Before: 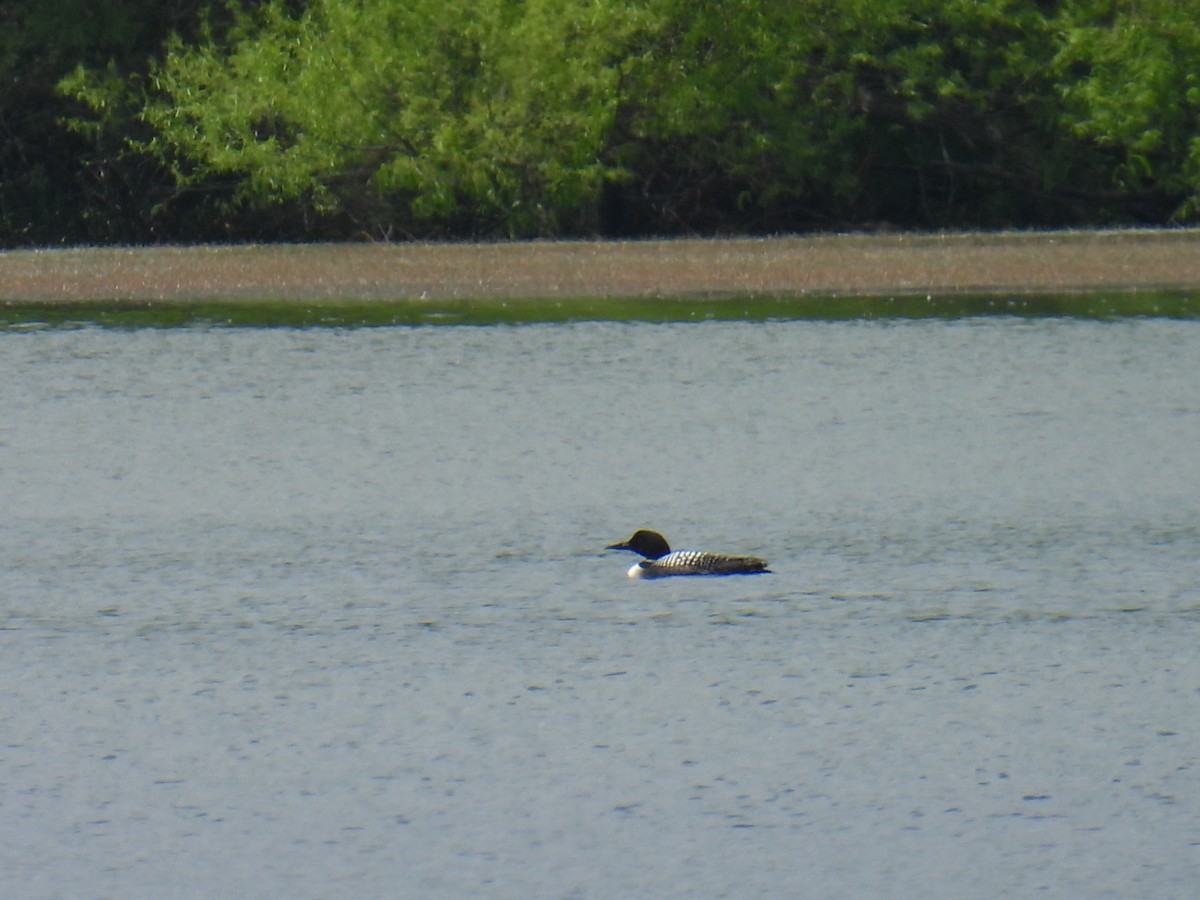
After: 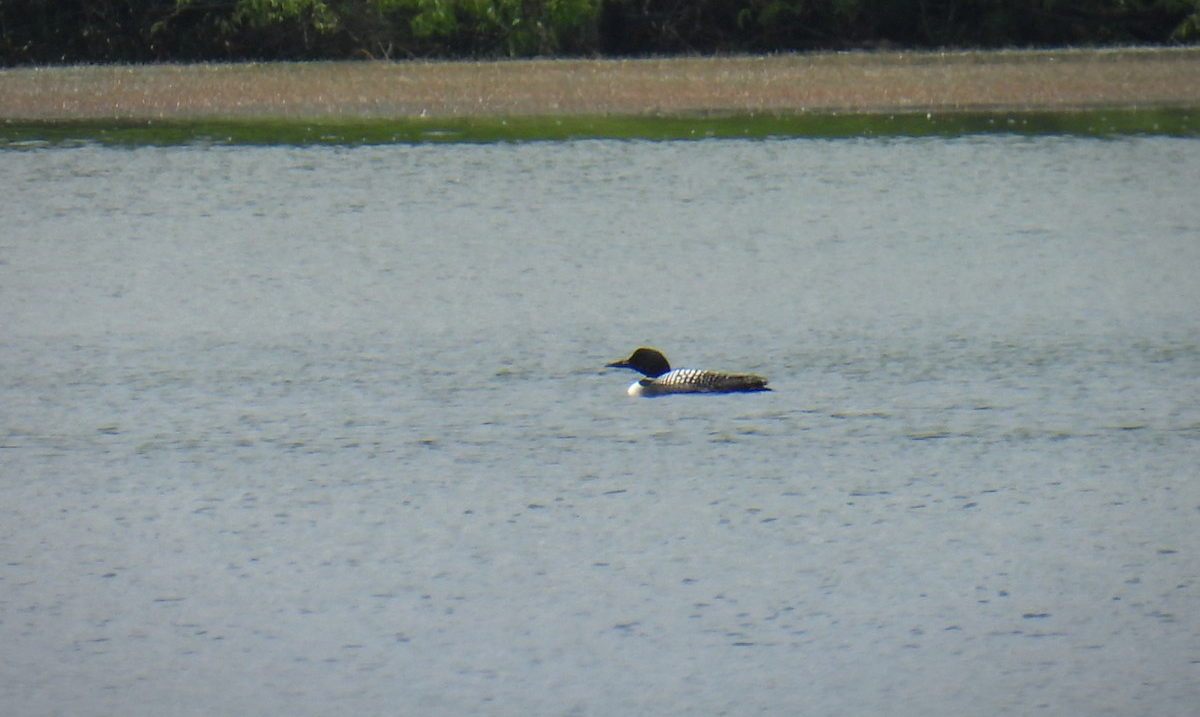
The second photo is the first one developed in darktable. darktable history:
vignetting: fall-off radius 101.3%, width/height ratio 1.342
crop and rotate: top 20.272%
tone curve: curves: ch0 [(0, 0) (0.003, 0.003) (0.011, 0.012) (0.025, 0.026) (0.044, 0.046) (0.069, 0.072) (0.1, 0.104) (0.136, 0.141) (0.177, 0.185) (0.224, 0.234) (0.277, 0.289) (0.335, 0.349) (0.399, 0.415) (0.468, 0.488) (0.543, 0.566) (0.623, 0.649) (0.709, 0.739) (0.801, 0.834) (0.898, 0.923) (1, 1)], color space Lab, independent channels, preserve colors none
